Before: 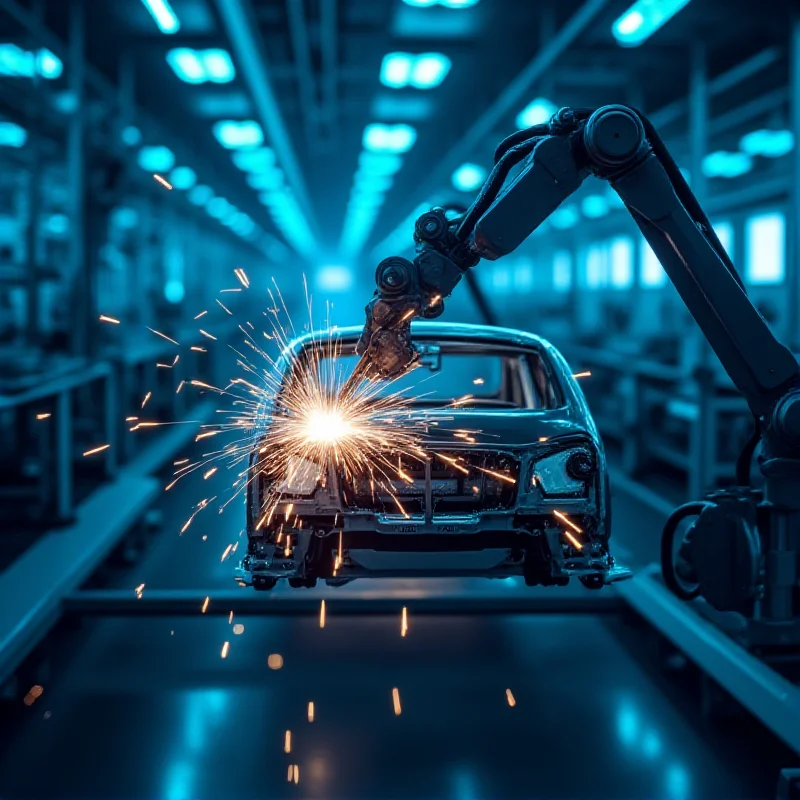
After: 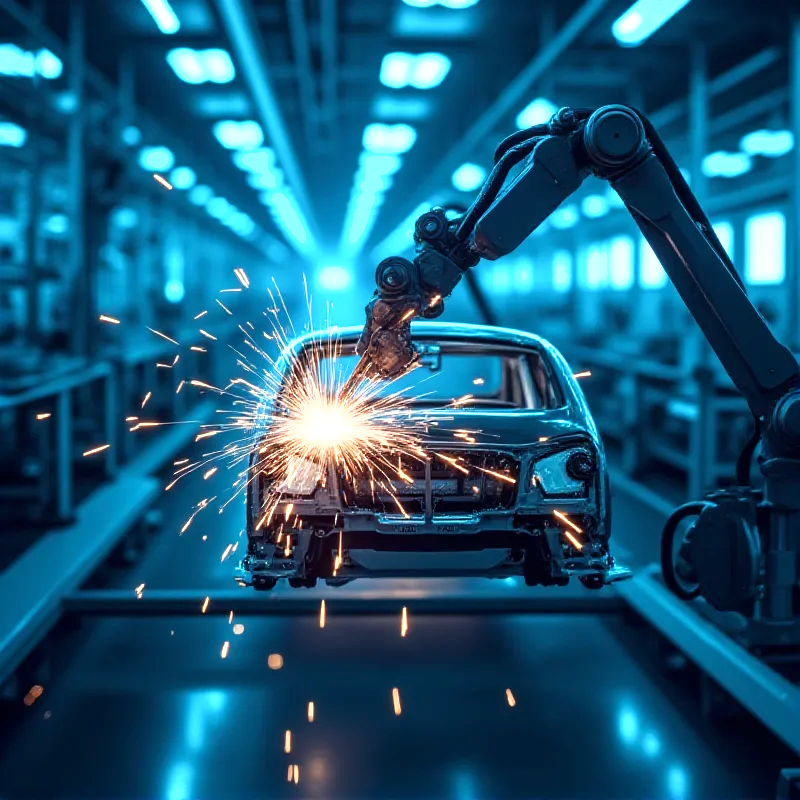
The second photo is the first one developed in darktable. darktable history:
shadows and highlights: shadows -0.706, highlights 41.7
exposure: exposure 0.703 EV, compensate highlight preservation false
